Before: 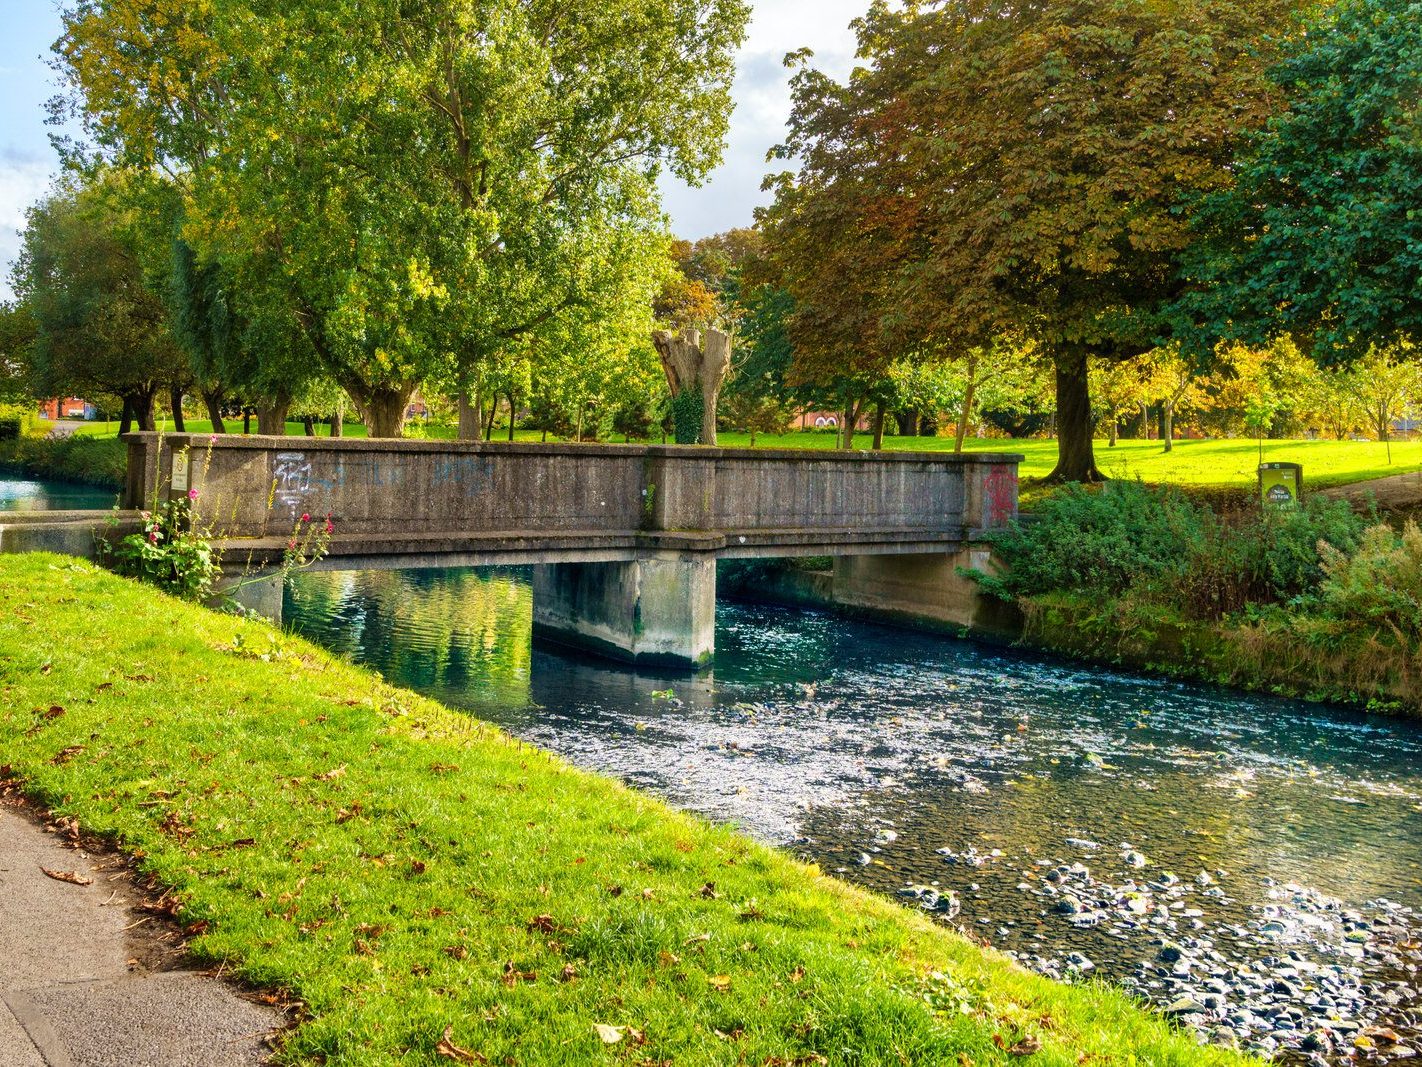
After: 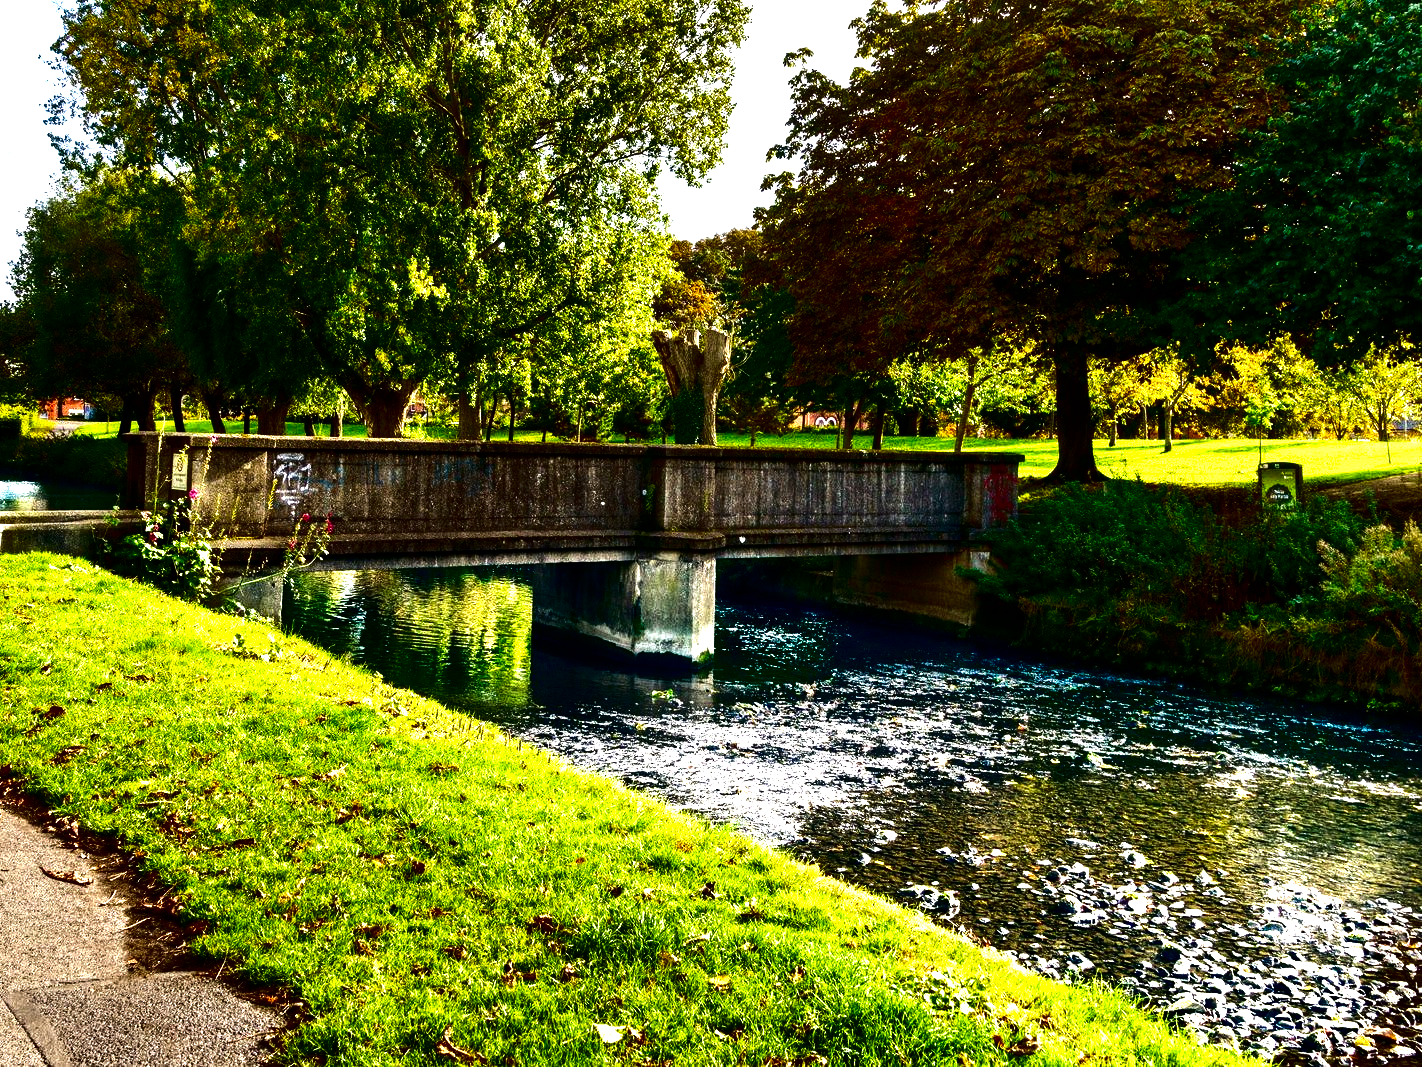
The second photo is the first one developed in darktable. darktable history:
tone equalizer: -8 EV -1.05 EV, -7 EV -1 EV, -6 EV -0.834 EV, -5 EV -0.577 EV, -3 EV 0.565 EV, -2 EV 0.846 EV, -1 EV 1.01 EV, +0 EV 1.08 EV, edges refinement/feathering 500, mask exposure compensation -1.57 EV, preserve details no
contrast brightness saturation: contrast 0.09, brightness -0.59, saturation 0.168
